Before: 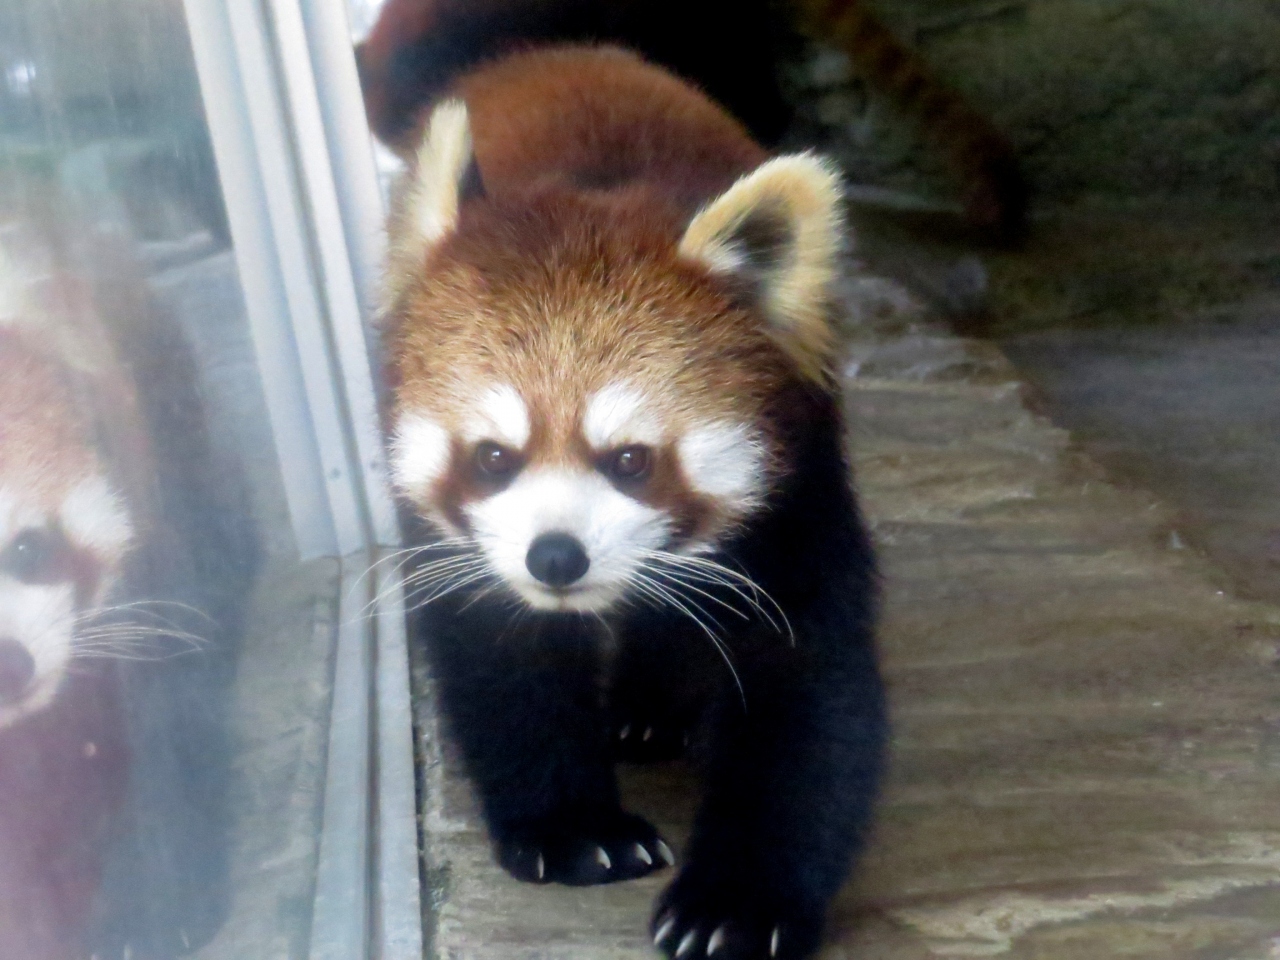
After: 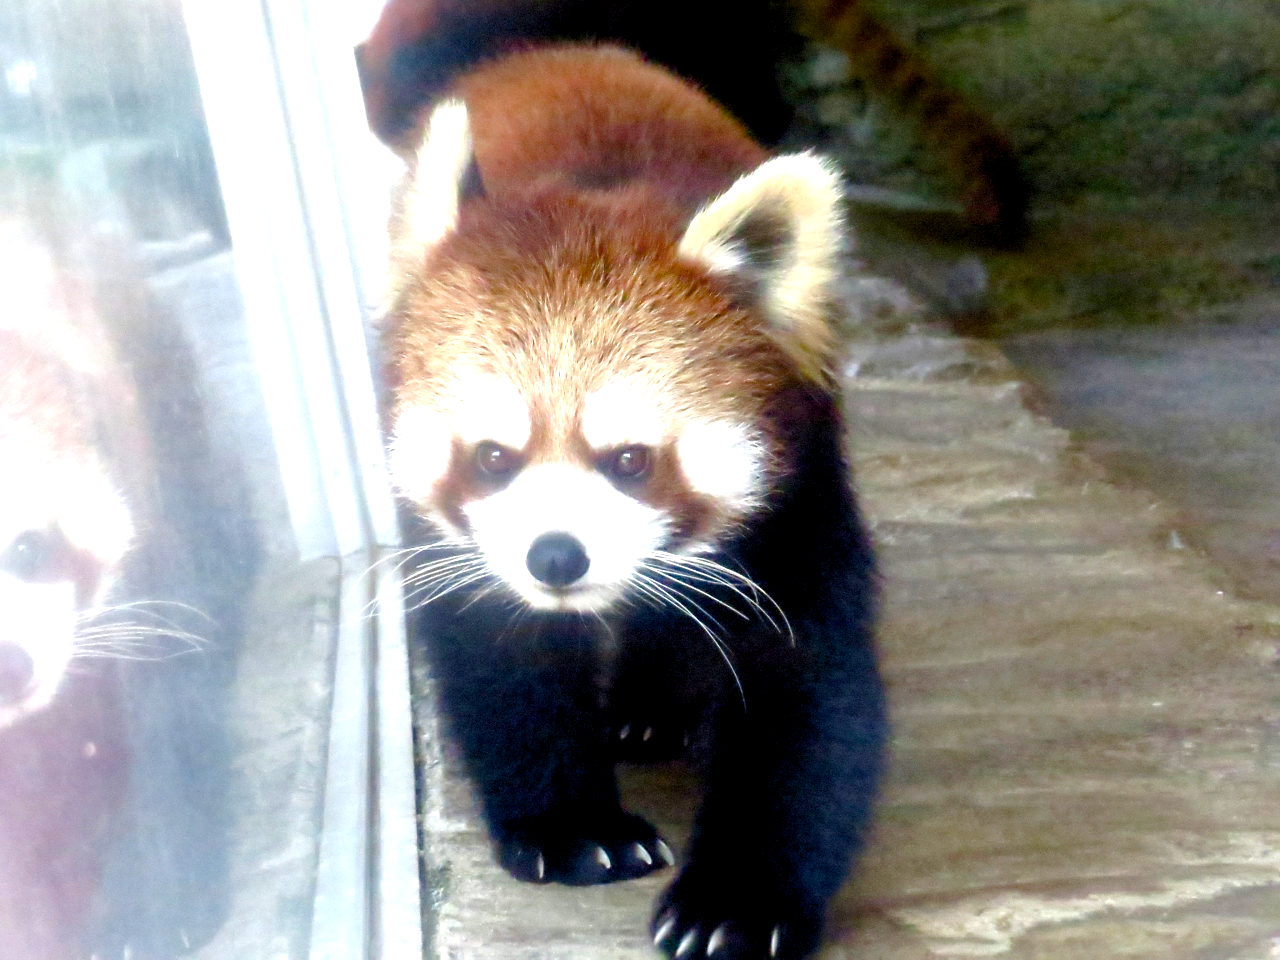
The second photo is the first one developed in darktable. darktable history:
tone equalizer: on, module defaults
exposure: black level correction 0.001, exposure 1.128 EV, compensate exposure bias true, compensate highlight preservation false
contrast brightness saturation: saturation -0.027
color balance rgb: perceptual saturation grading › global saturation 20%, perceptual saturation grading › highlights -50.273%, perceptual saturation grading › shadows 30.379%, global vibrance 20%
sharpen: radius 1.05, threshold 0.877
